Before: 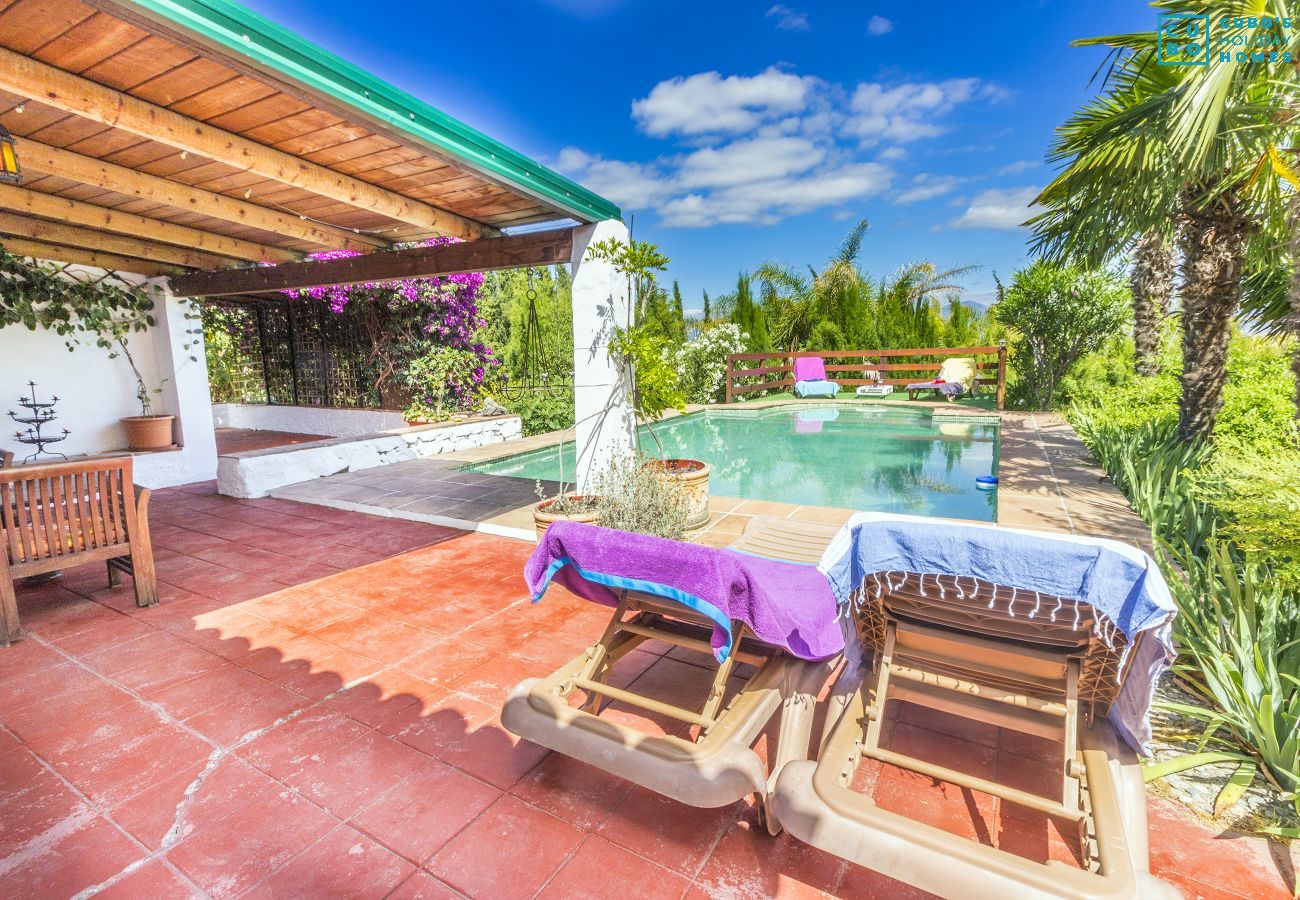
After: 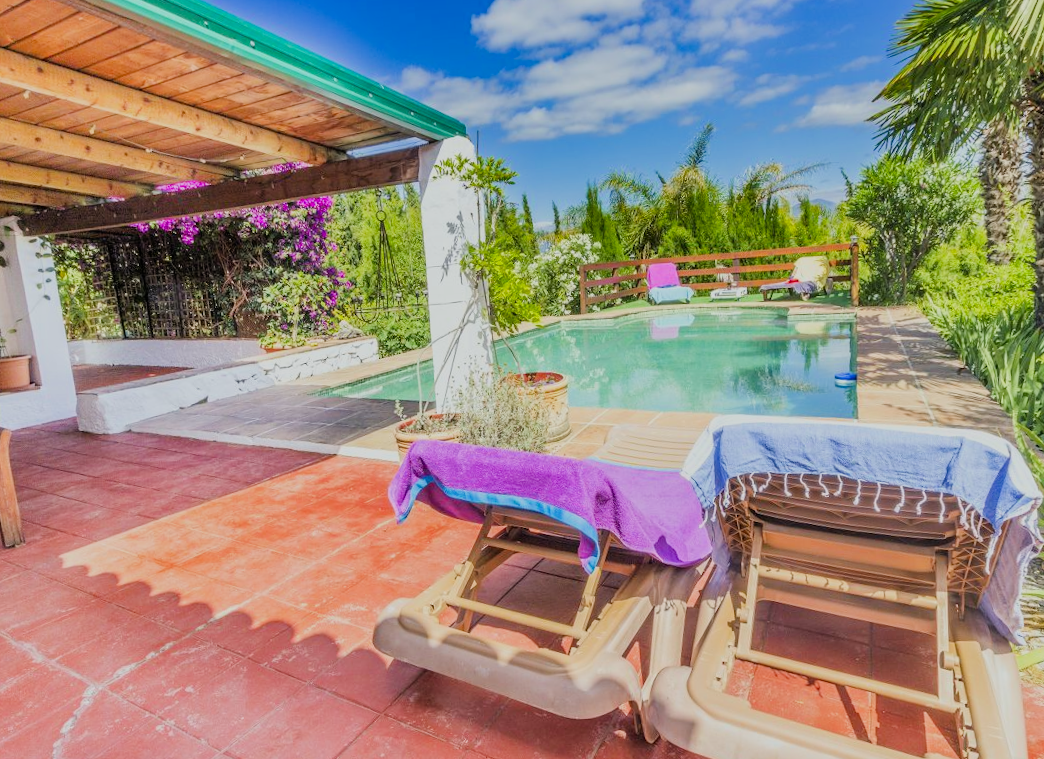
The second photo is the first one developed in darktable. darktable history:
contrast brightness saturation: saturation 0.13
crop: left 9.807%, top 6.259%, right 7.334%, bottom 2.177%
tone equalizer: on, module defaults
rotate and perspective: rotation -3°, crop left 0.031, crop right 0.968, crop top 0.07, crop bottom 0.93
filmic rgb: black relative exposure -7.65 EV, white relative exposure 4.56 EV, hardness 3.61
